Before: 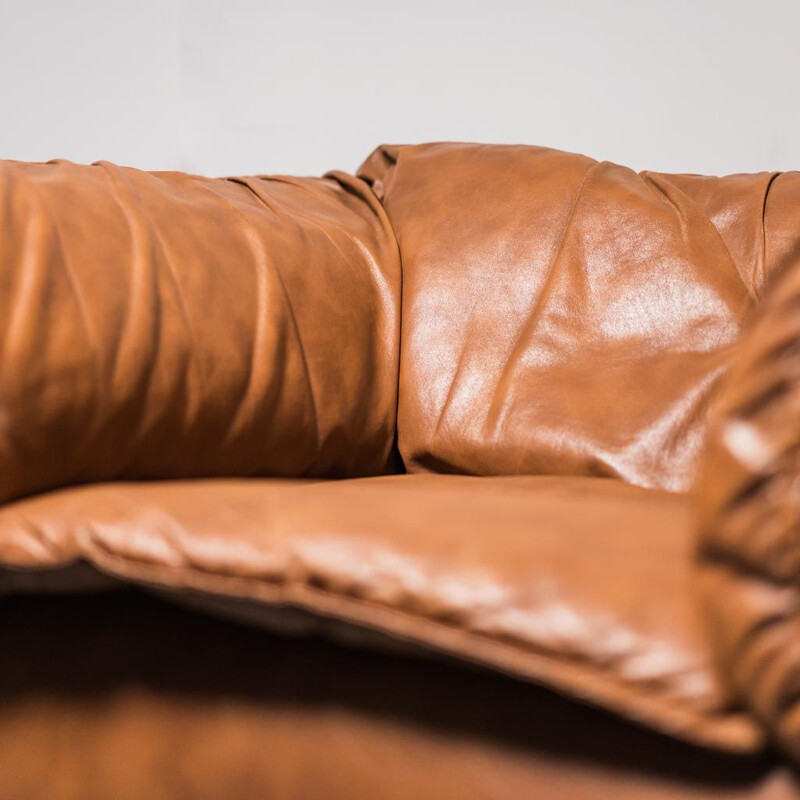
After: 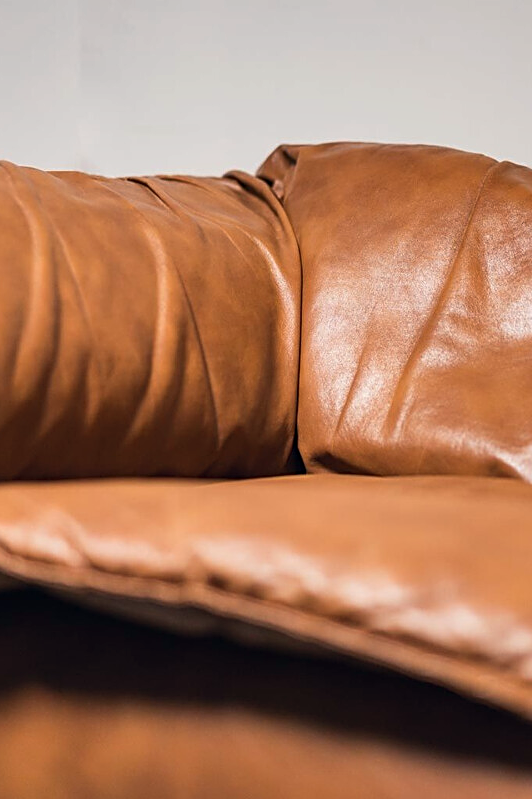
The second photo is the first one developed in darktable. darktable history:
crop and rotate: left 12.523%, right 20.859%
shadows and highlights: soften with gaussian
sharpen: on, module defaults
color correction: highlights a* 0.341, highlights b* 2.71, shadows a* -1.16, shadows b* -4.01
